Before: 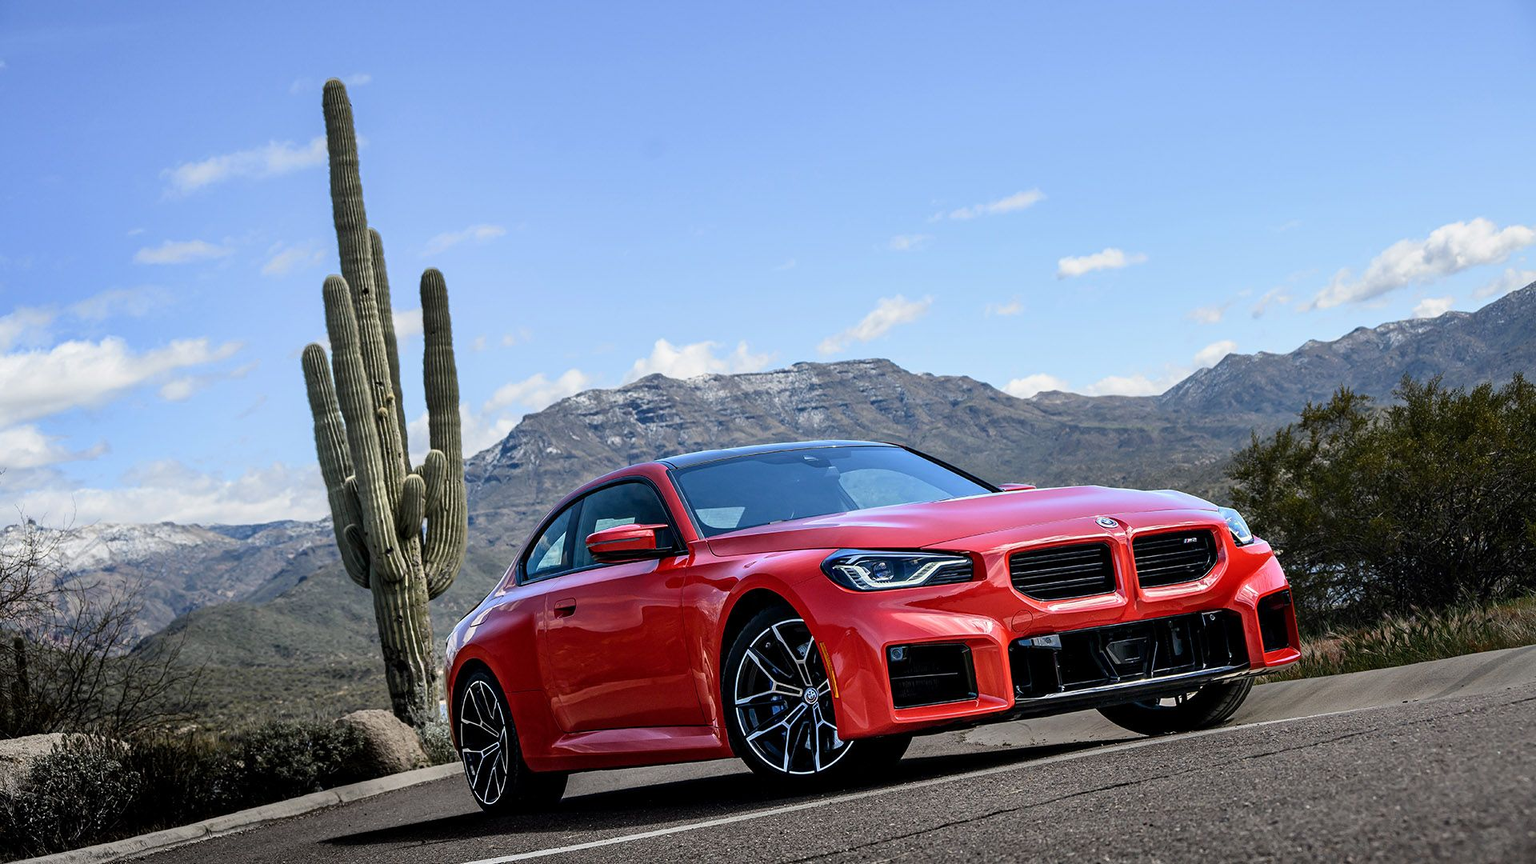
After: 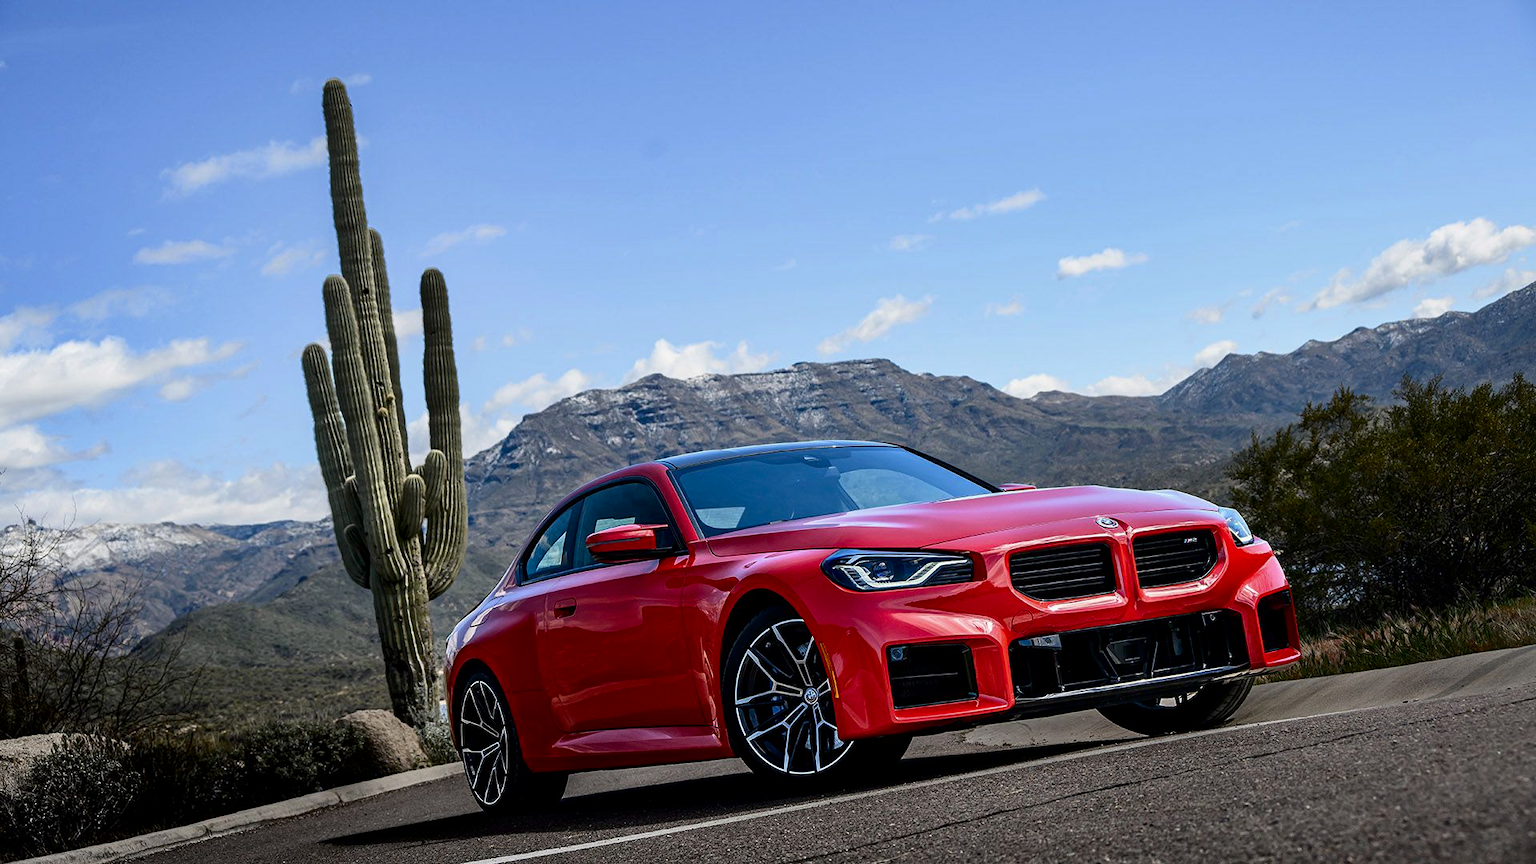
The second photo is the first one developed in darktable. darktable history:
contrast brightness saturation: contrast 0.068, brightness -0.131, saturation 0.06
